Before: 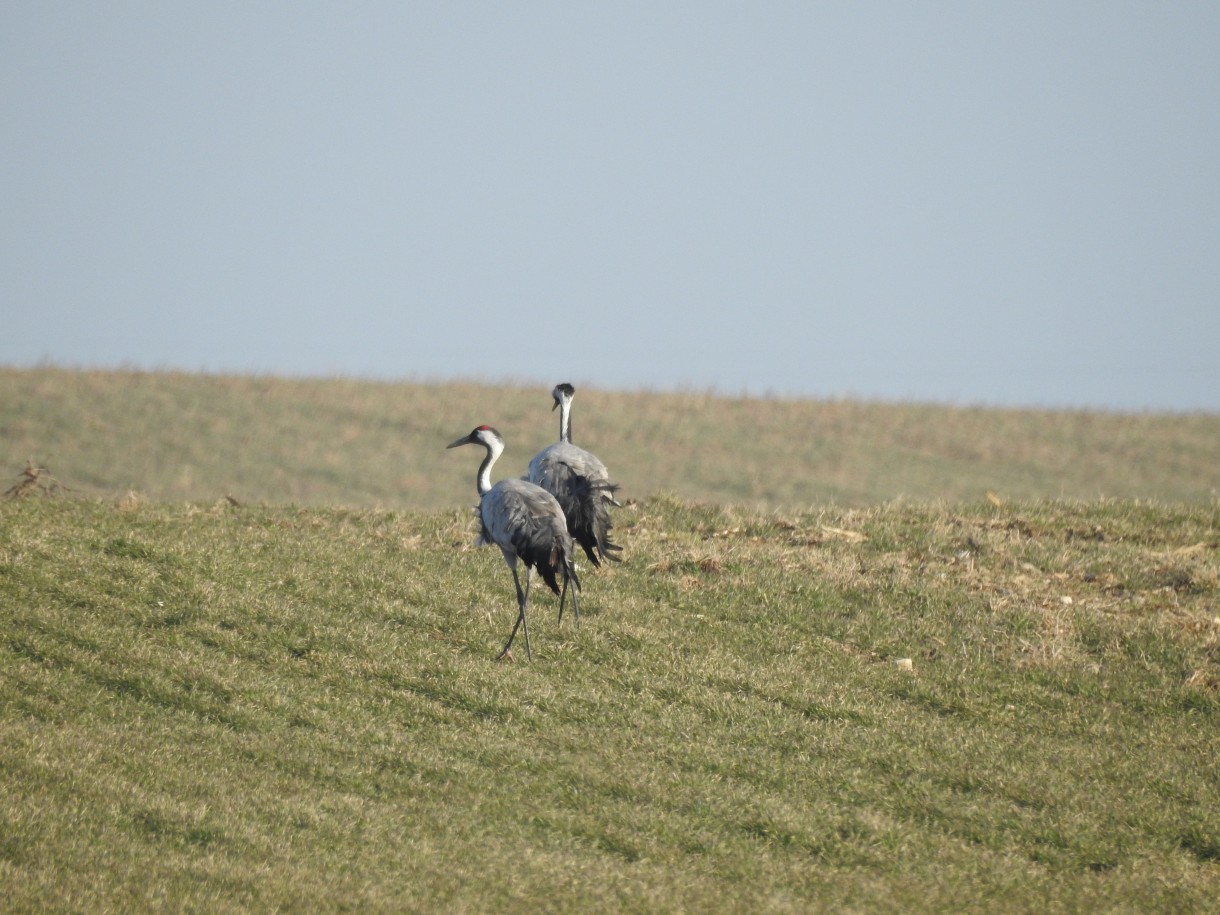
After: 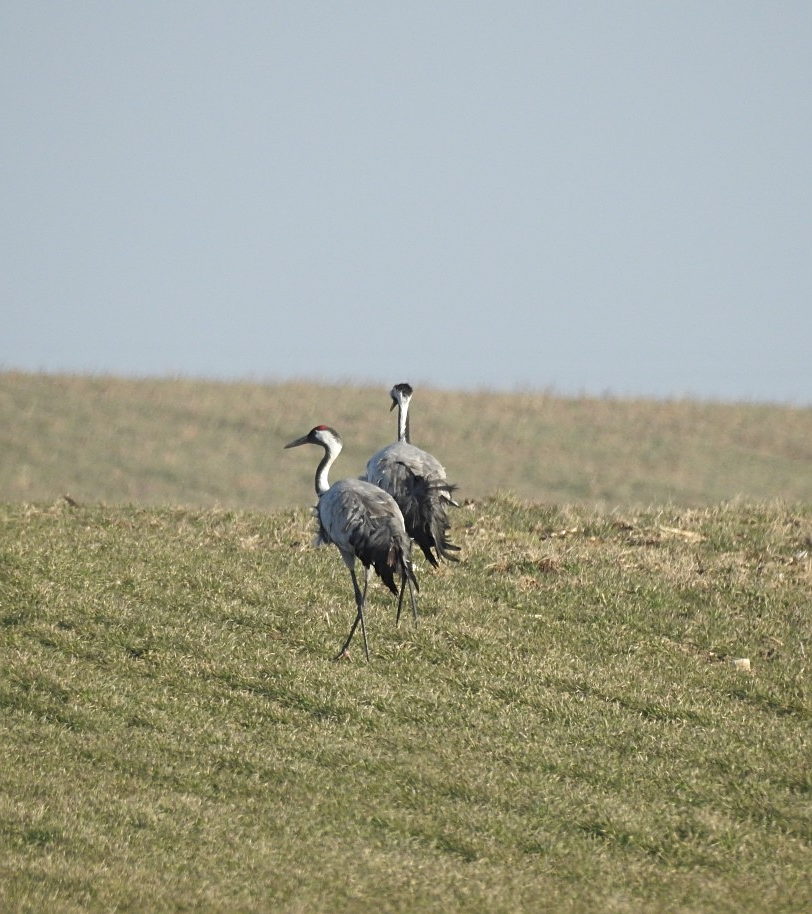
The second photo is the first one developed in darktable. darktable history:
sharpen: on, module defaults
contrast brightness saturation: saturation -0.059
color calibration: illuminant same as pipeline (D50), adaptation XYZ, x 0.346, y 0.358, temperature 5008.72 K
crop and rotate: left 13.357%, right 20.05%
